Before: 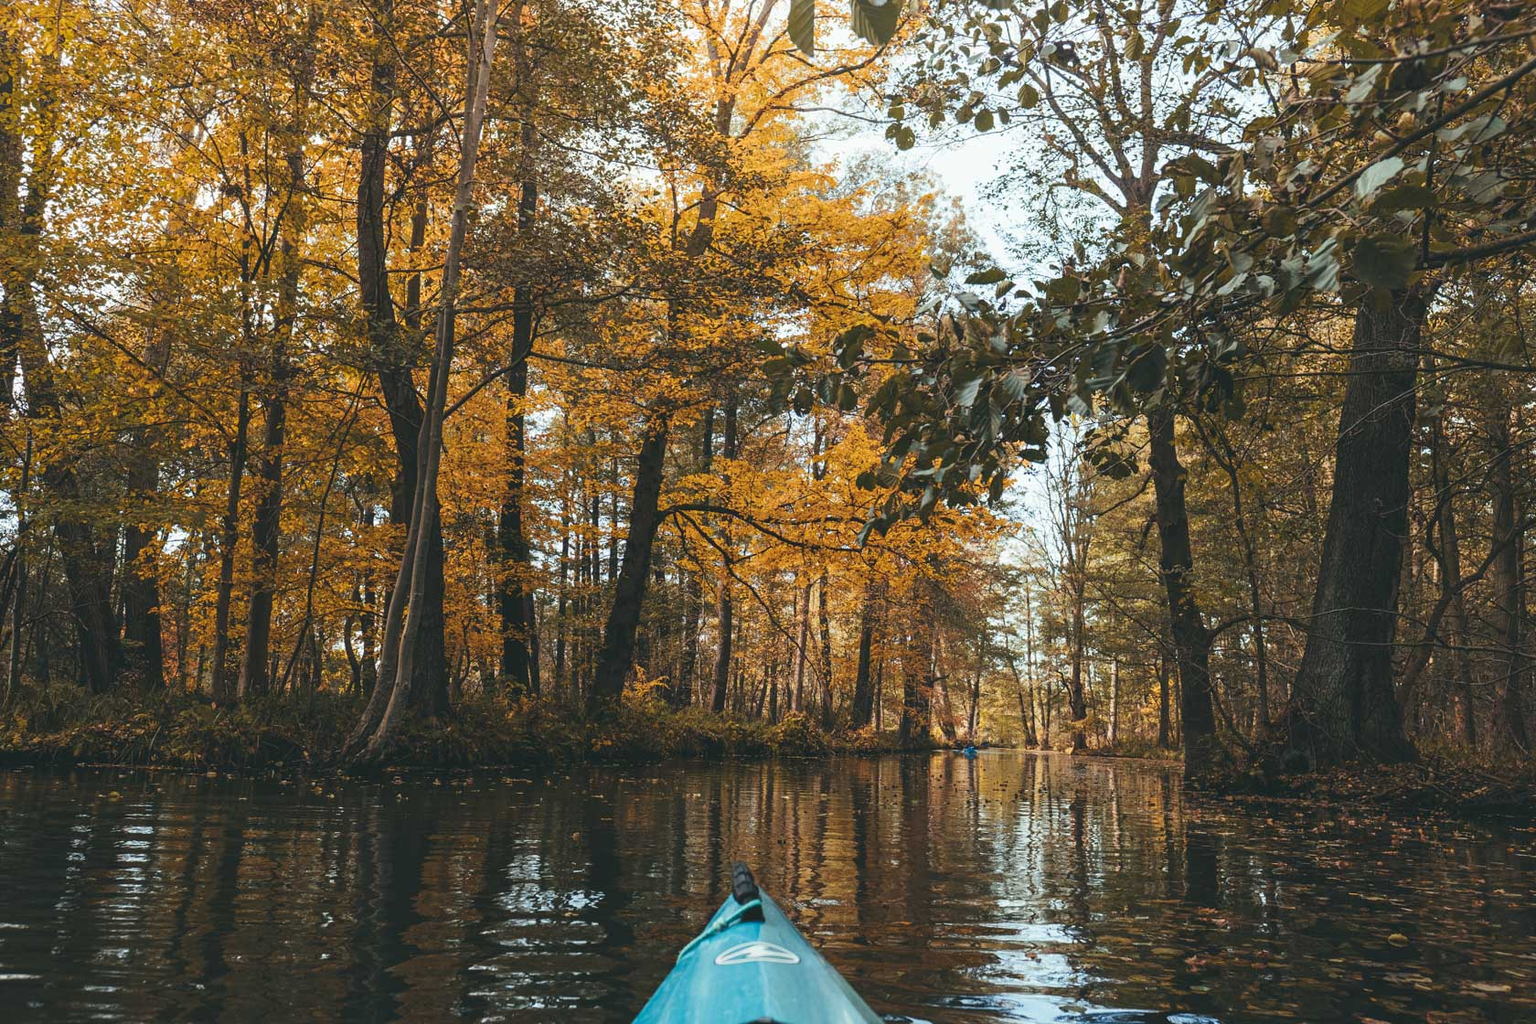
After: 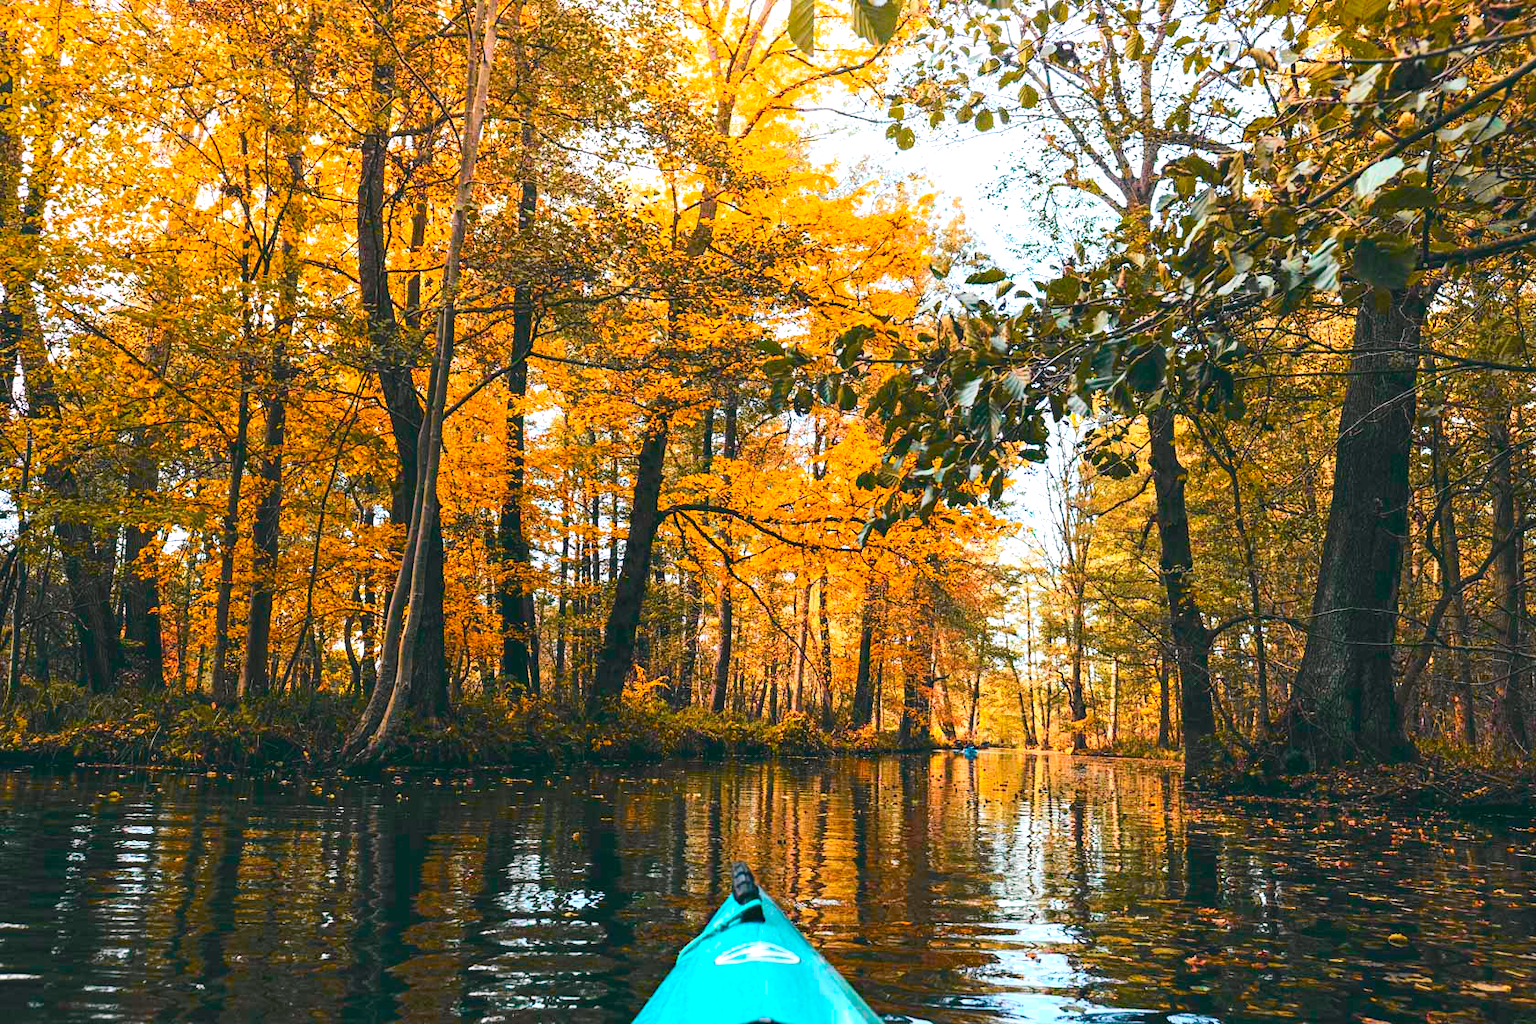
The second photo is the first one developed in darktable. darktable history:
tone curve: curves: ch0 [(0, 0.023) (0.103, 0.087) (0.295, 0.297) (0.445, 0.531) (0.553, 0.665) (0.735, 0.843) (0.994, 1)]; ch1 [(0, 0) (0.427, 0.346) (0.456, 0.426) (0.484, 0.483) (0.509, 0.514) (0.535, 0.56) (0.581, 0.632) (0.646, 0.715) (1, 1)]; ch2 [(0, 0) (0.369, 0.388) (0.449, 0.431) (0.501, 0.495) (0.533, 0.518) (0.572, 0.612) (0.677, 0.752) (1, 1)], color space Lab, independent channels, preserve colors none
color balance rgb: shadows lift › chroma 2%, shadows lift › hue 217.2°, power › chroma 0.25%, power › hue 60°, highlights gain › chroma 1.5%, highlights gain › hue 309.6°, global offset › luminance -0.5%, perceptual saturation grading › global saturation 15%, global vibrance 20%
exposure: exposure 0.6 EV, compensate highlight preservation false
haze removal: compatibility mode true, adaptive false
